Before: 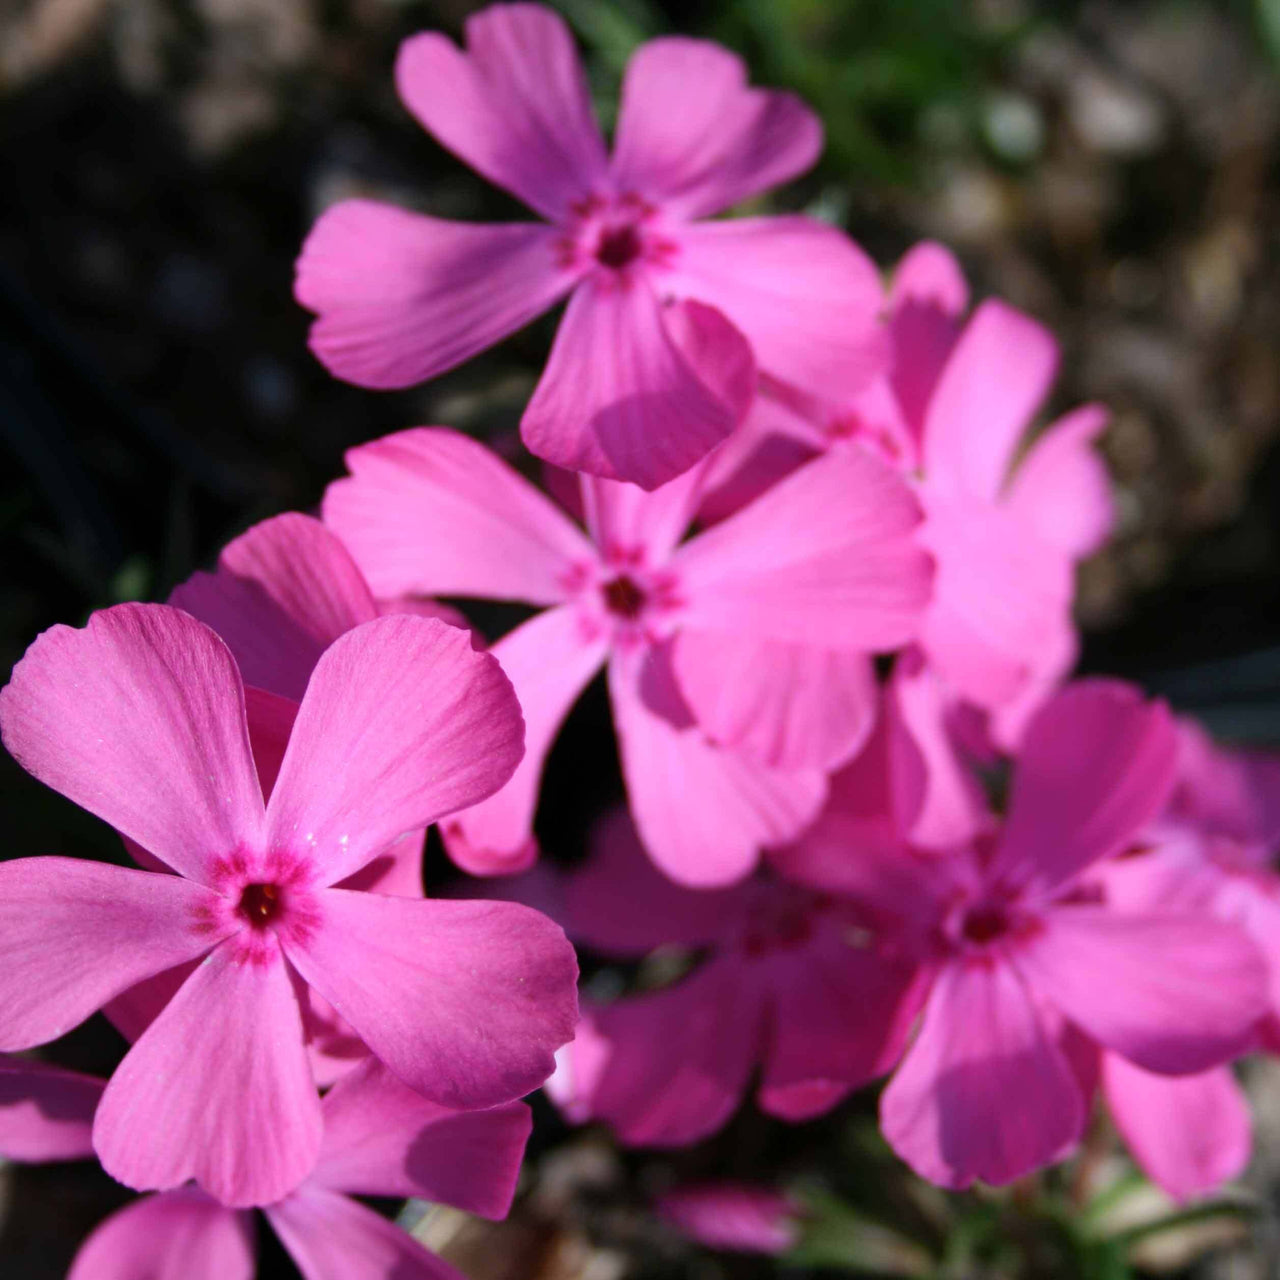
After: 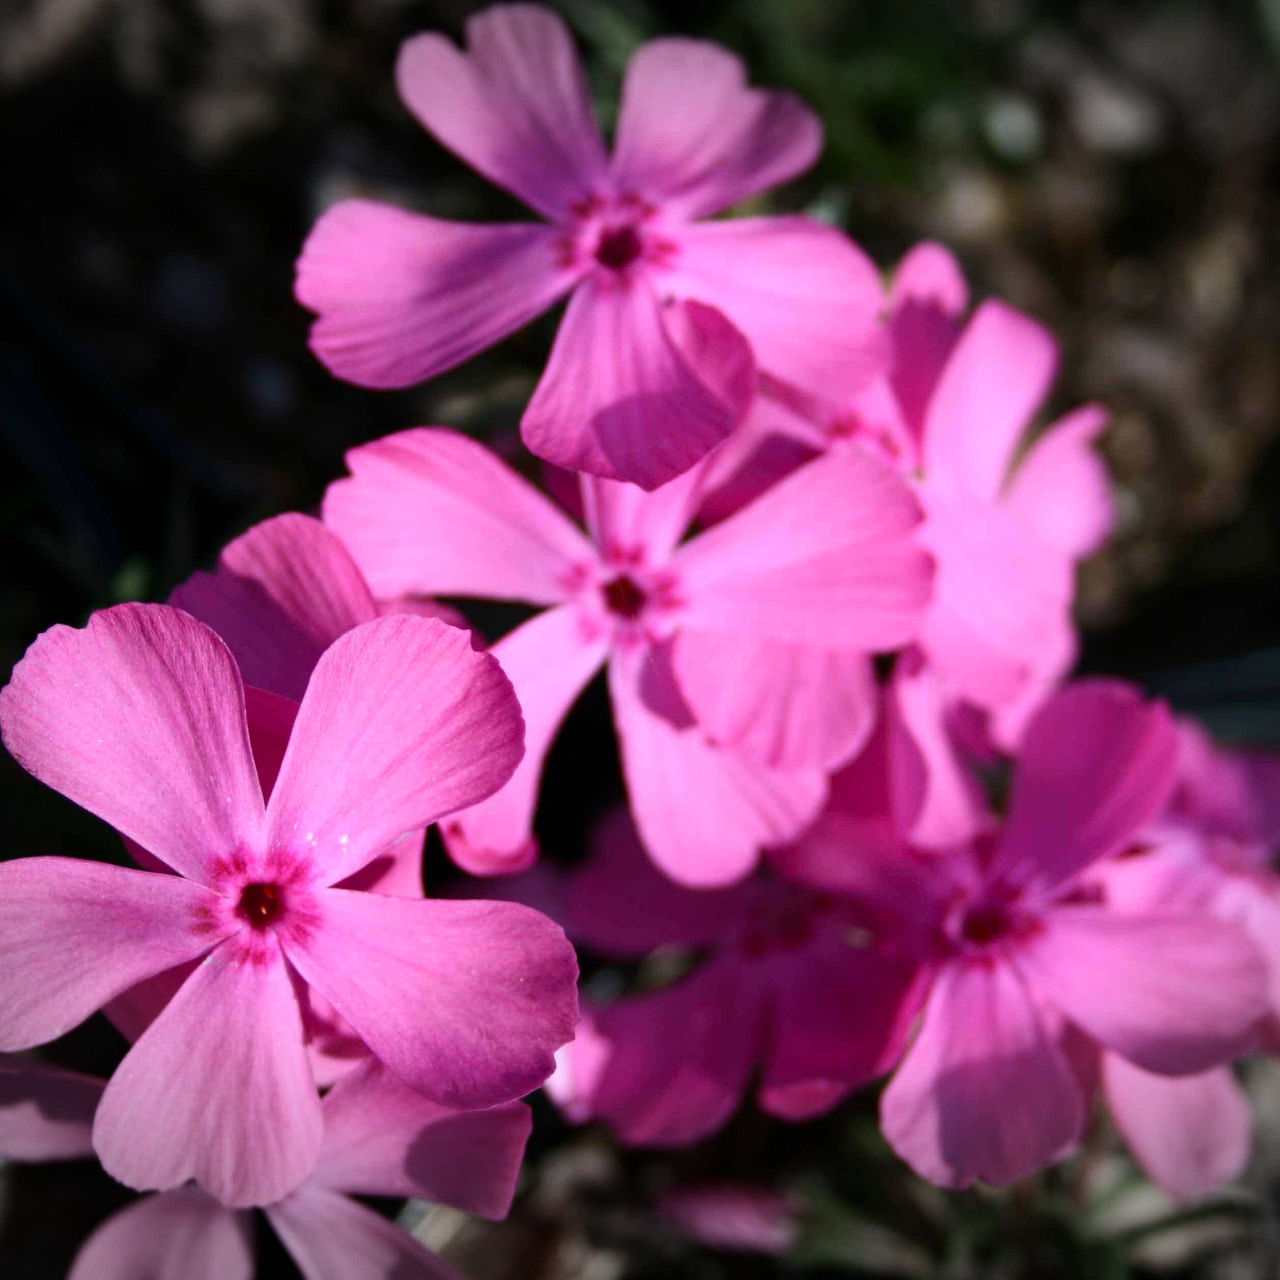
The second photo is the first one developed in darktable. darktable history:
vignetting: fall-off start 100.55%, width/height ratio 1.311
contrast brightness saturation: contrast 0.144
